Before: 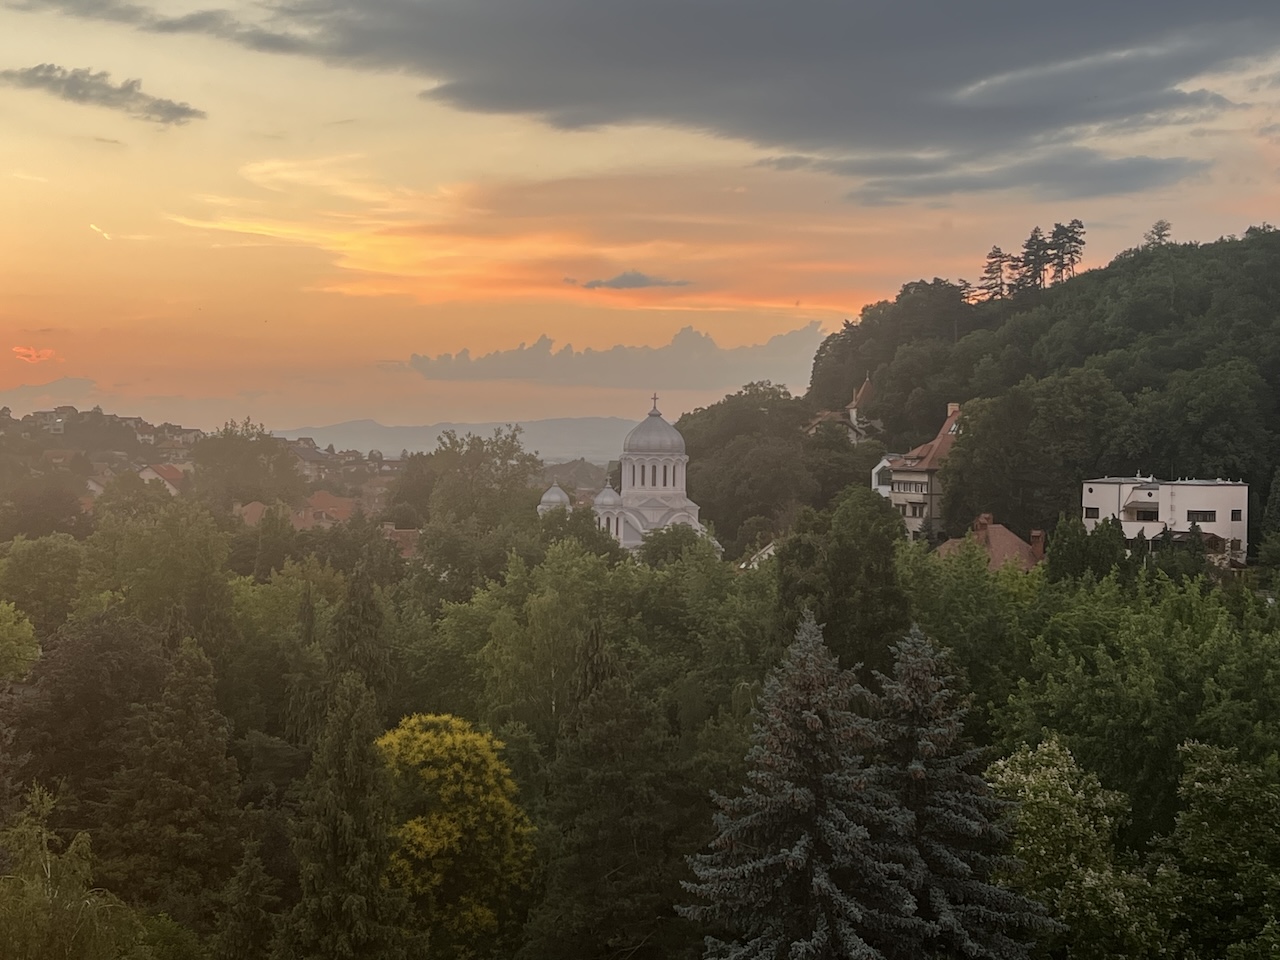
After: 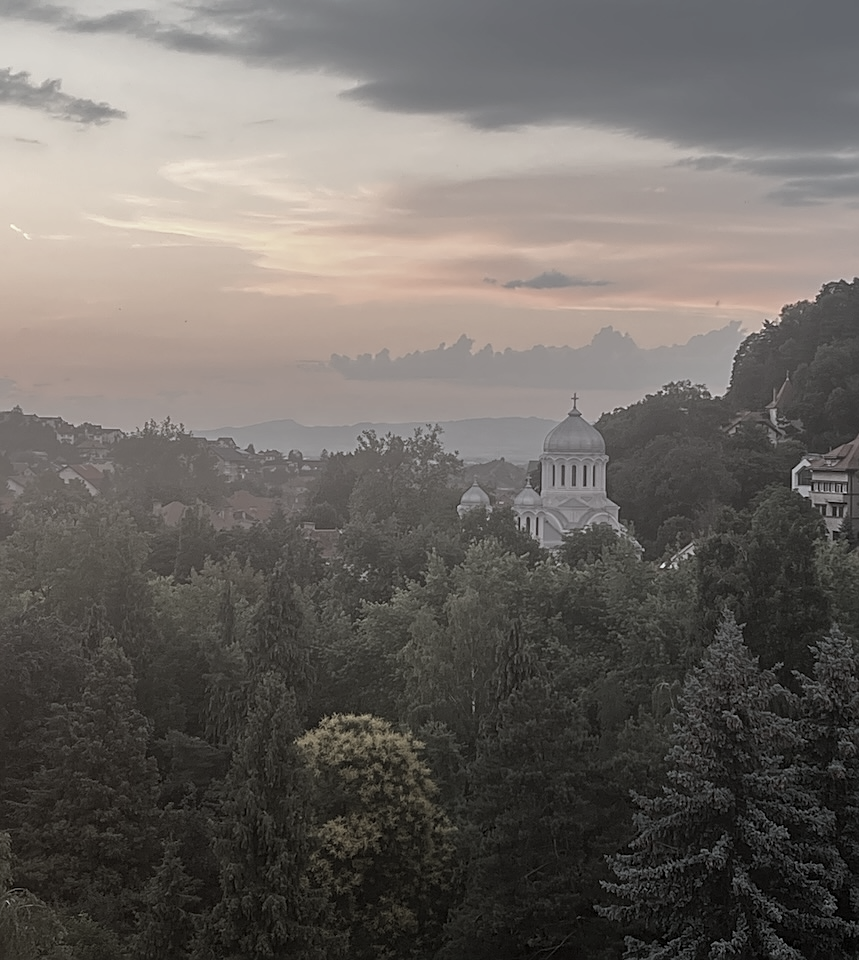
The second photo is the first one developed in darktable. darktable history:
color correction: highlights b* -0.016, saturation 0.275
crop and rotate: left 6.305%, right 26.539%
sharpen: on, module defaults
color calibration: illuminant as shot in camera, x 0.366, y 0.378, temperature 4422.51 K
